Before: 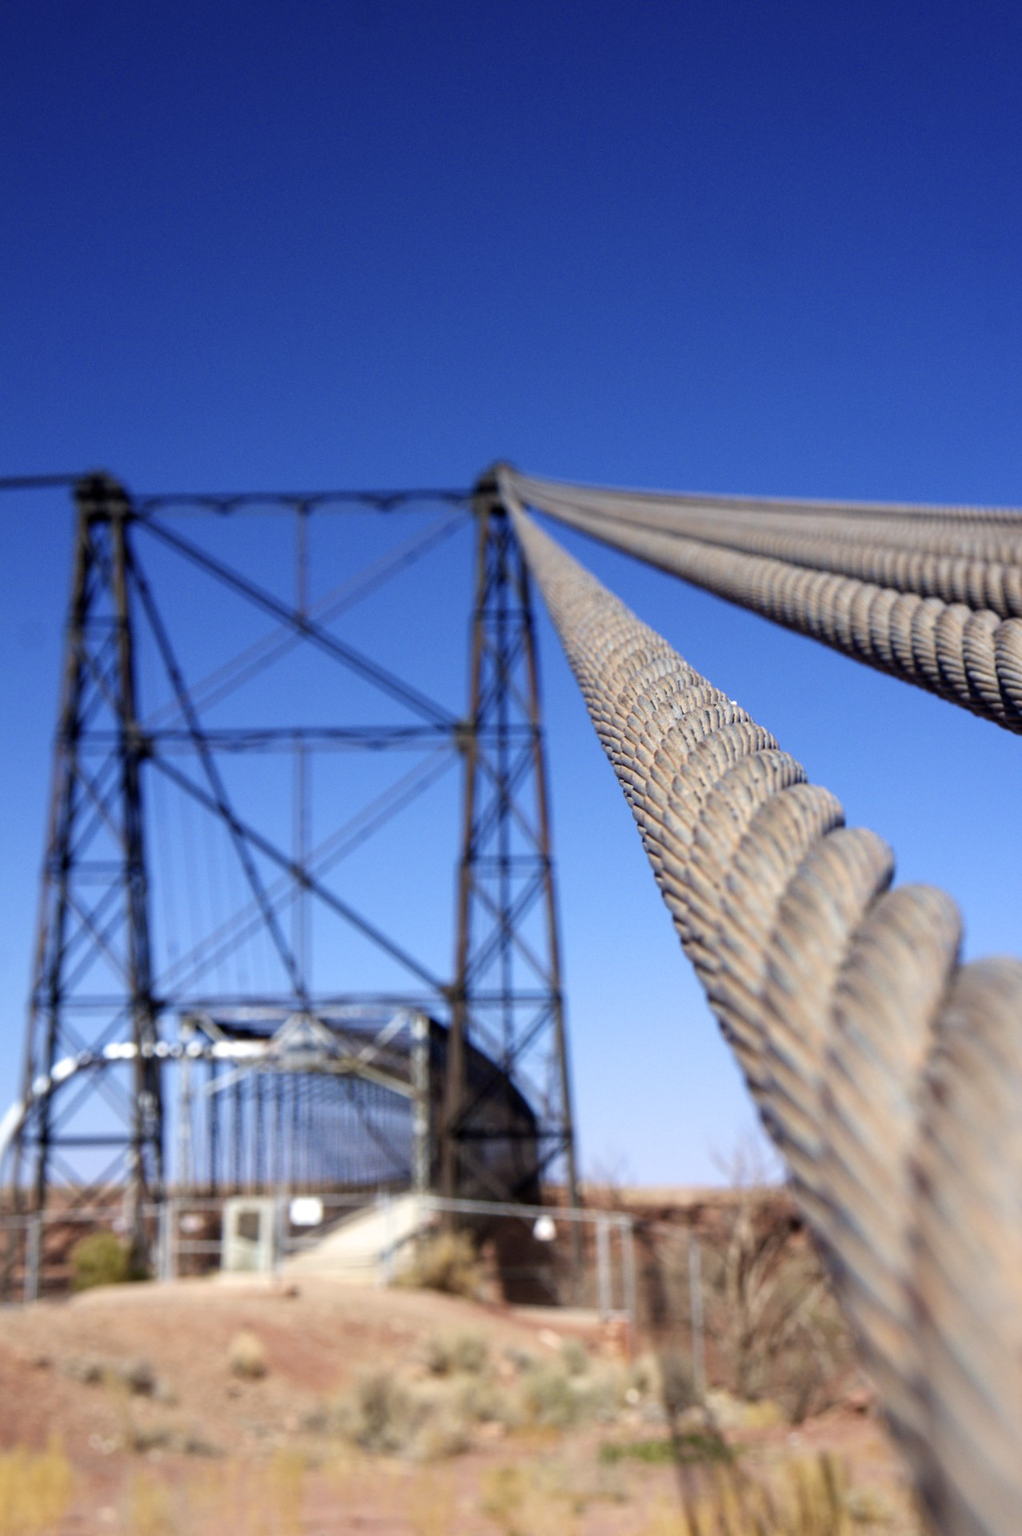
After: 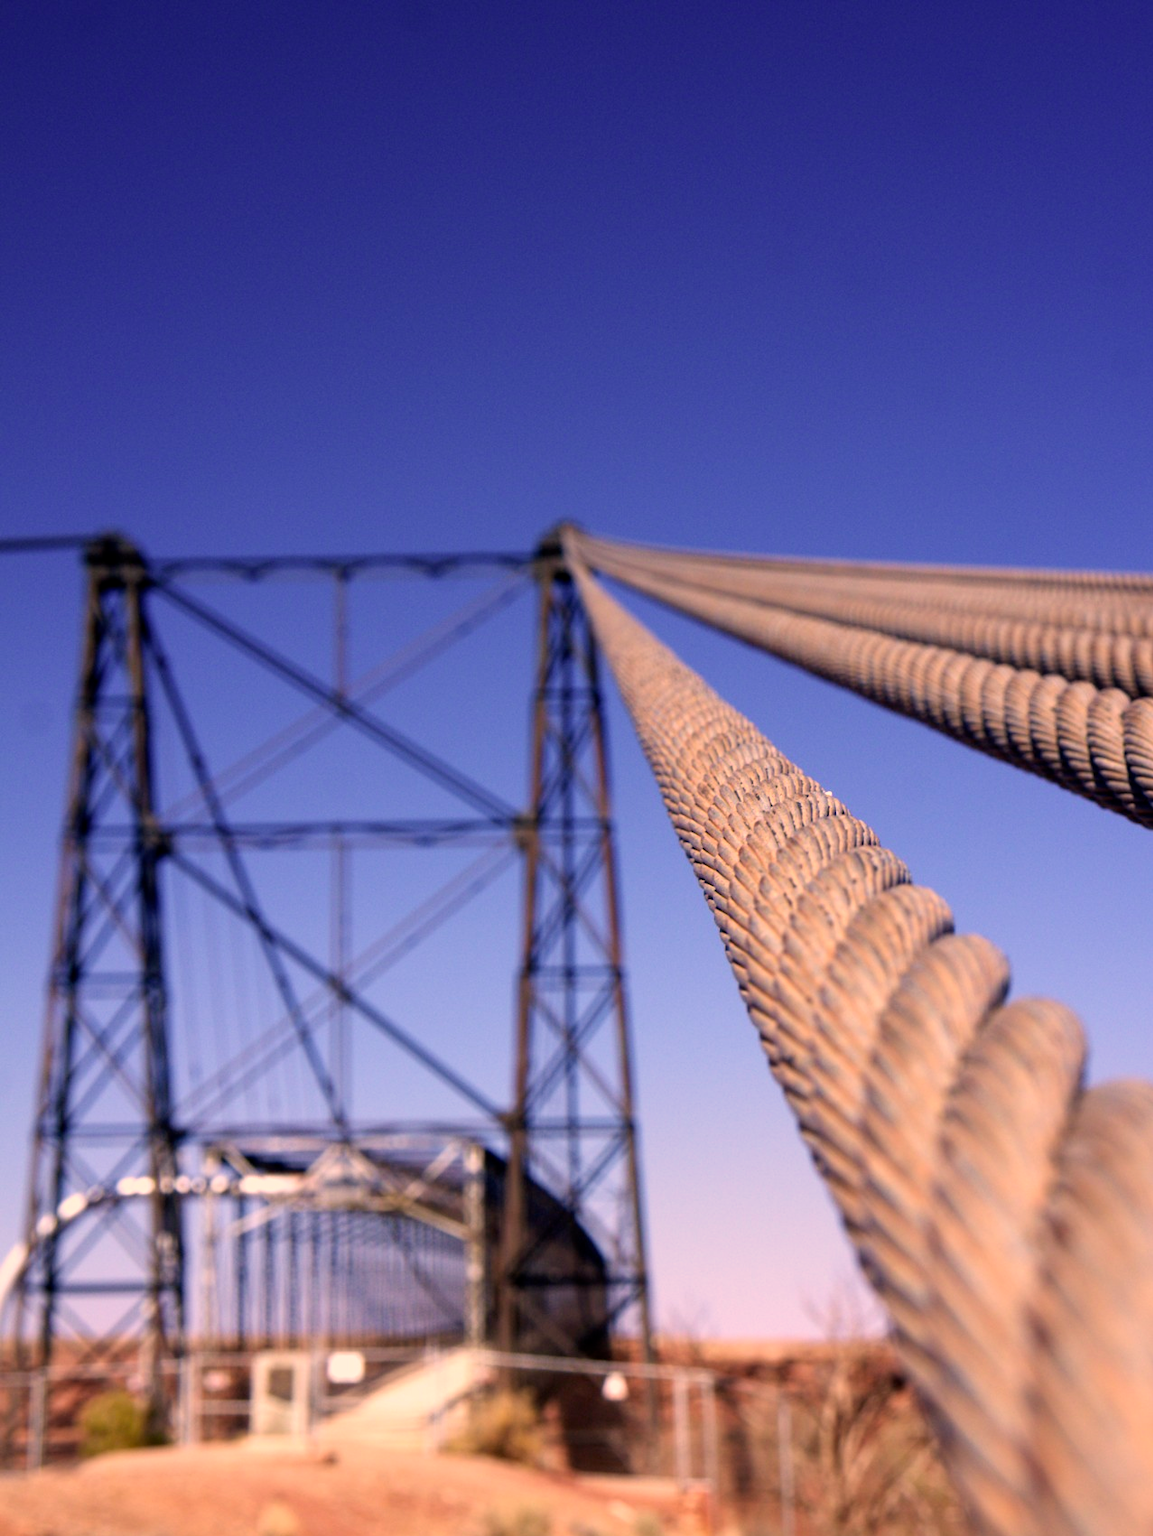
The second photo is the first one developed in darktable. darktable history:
crop and rotate: top 0%, bottom 11.355%
color correction: highlights a* 21.39, highlights b* 19.45
